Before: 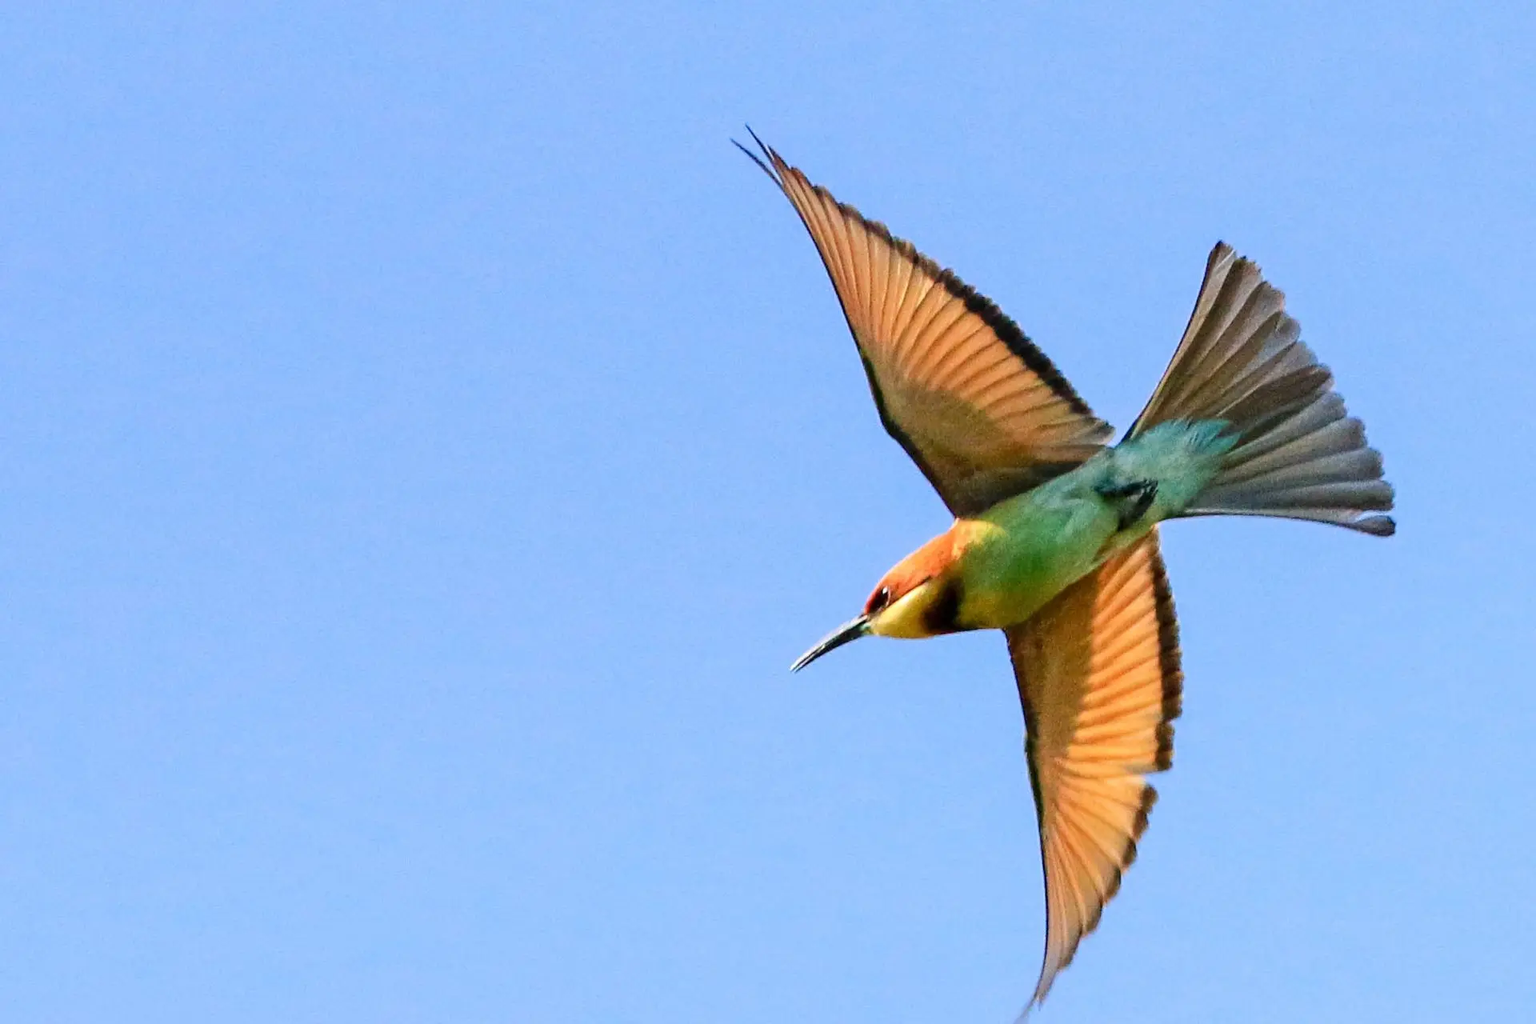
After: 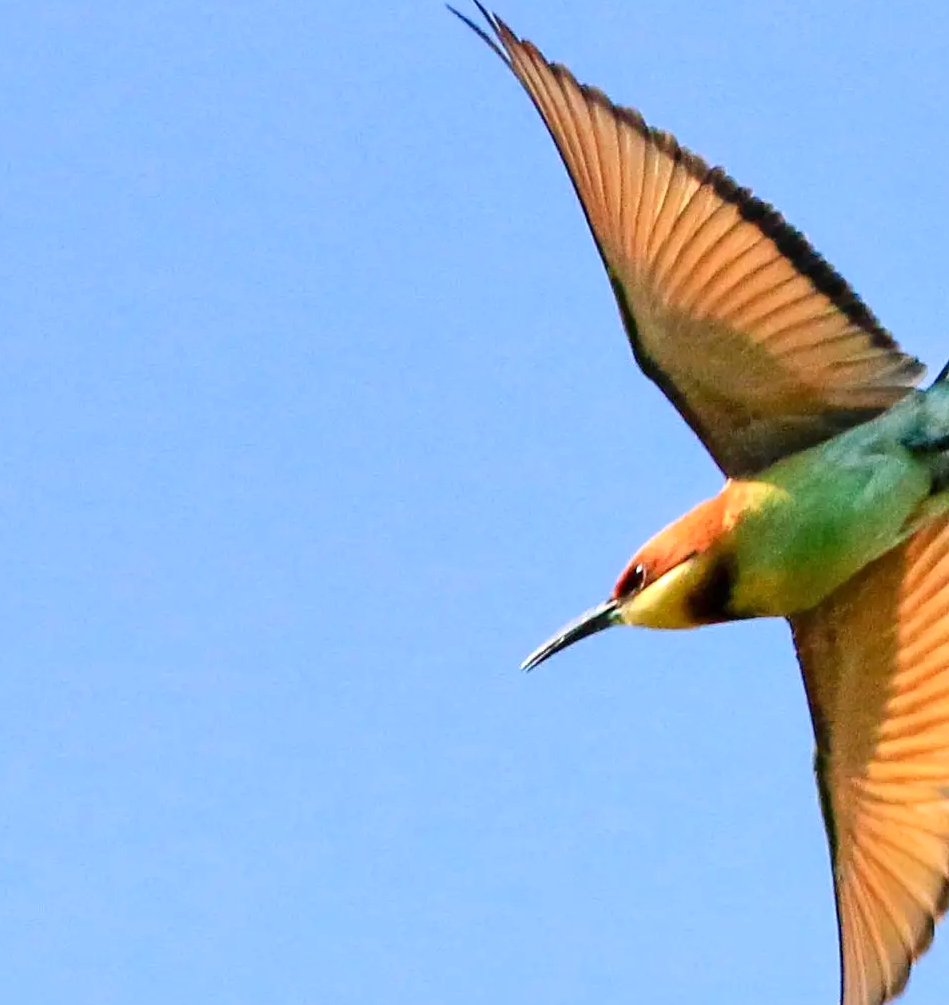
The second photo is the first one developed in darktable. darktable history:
crop and rotate: angle 0.02°, left 24.353%, top 13.219%, right 26.156%, bottom 8.224%
exposure: exposure 0.178 EV, compensate exposure bias true, compensate highlight preservation false
shadows and highlights: shadows 32, highlights -32, soften with gaussian
